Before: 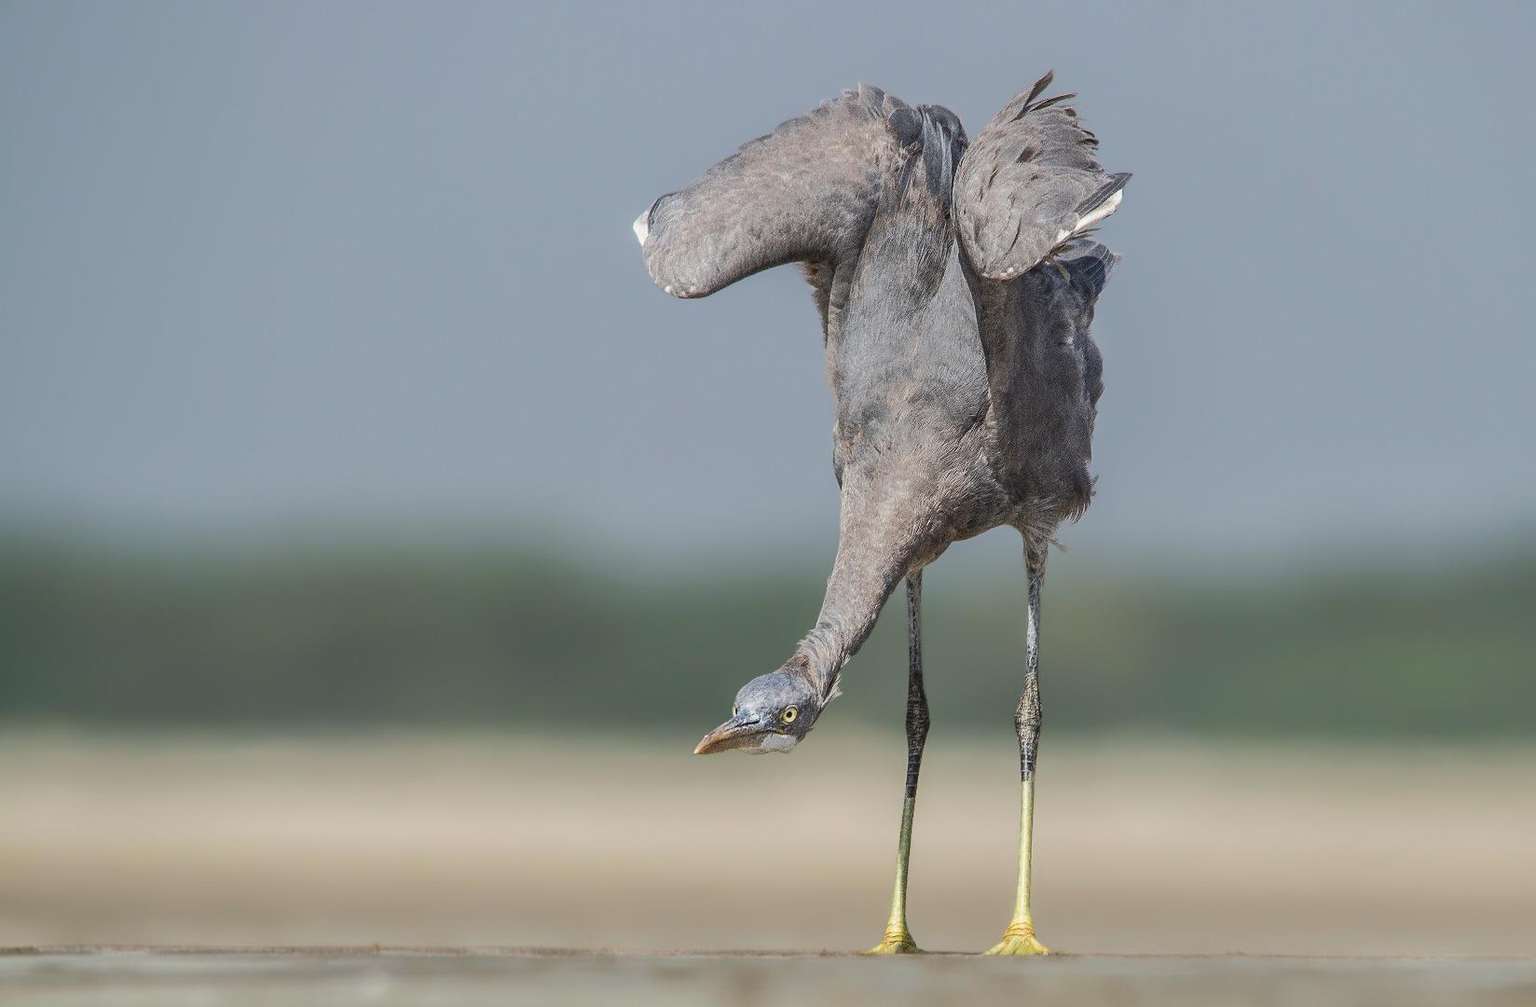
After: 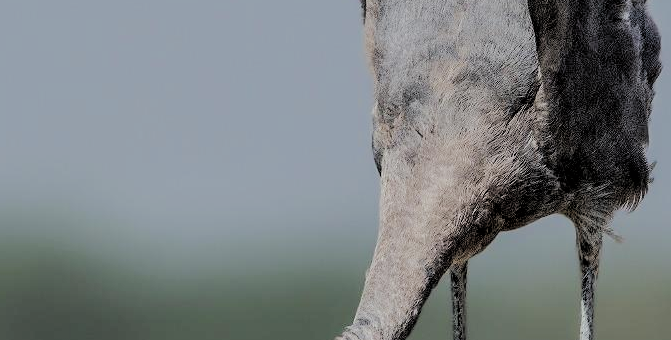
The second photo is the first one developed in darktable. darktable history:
crop: left 31.711%, top 32.358%, right 27.535%, bottom 36.11%
filmic rgb: black relative exposure -2.84 EV, white relative exposure 4.56 EV, hardness 1.7, contrast 1.261
